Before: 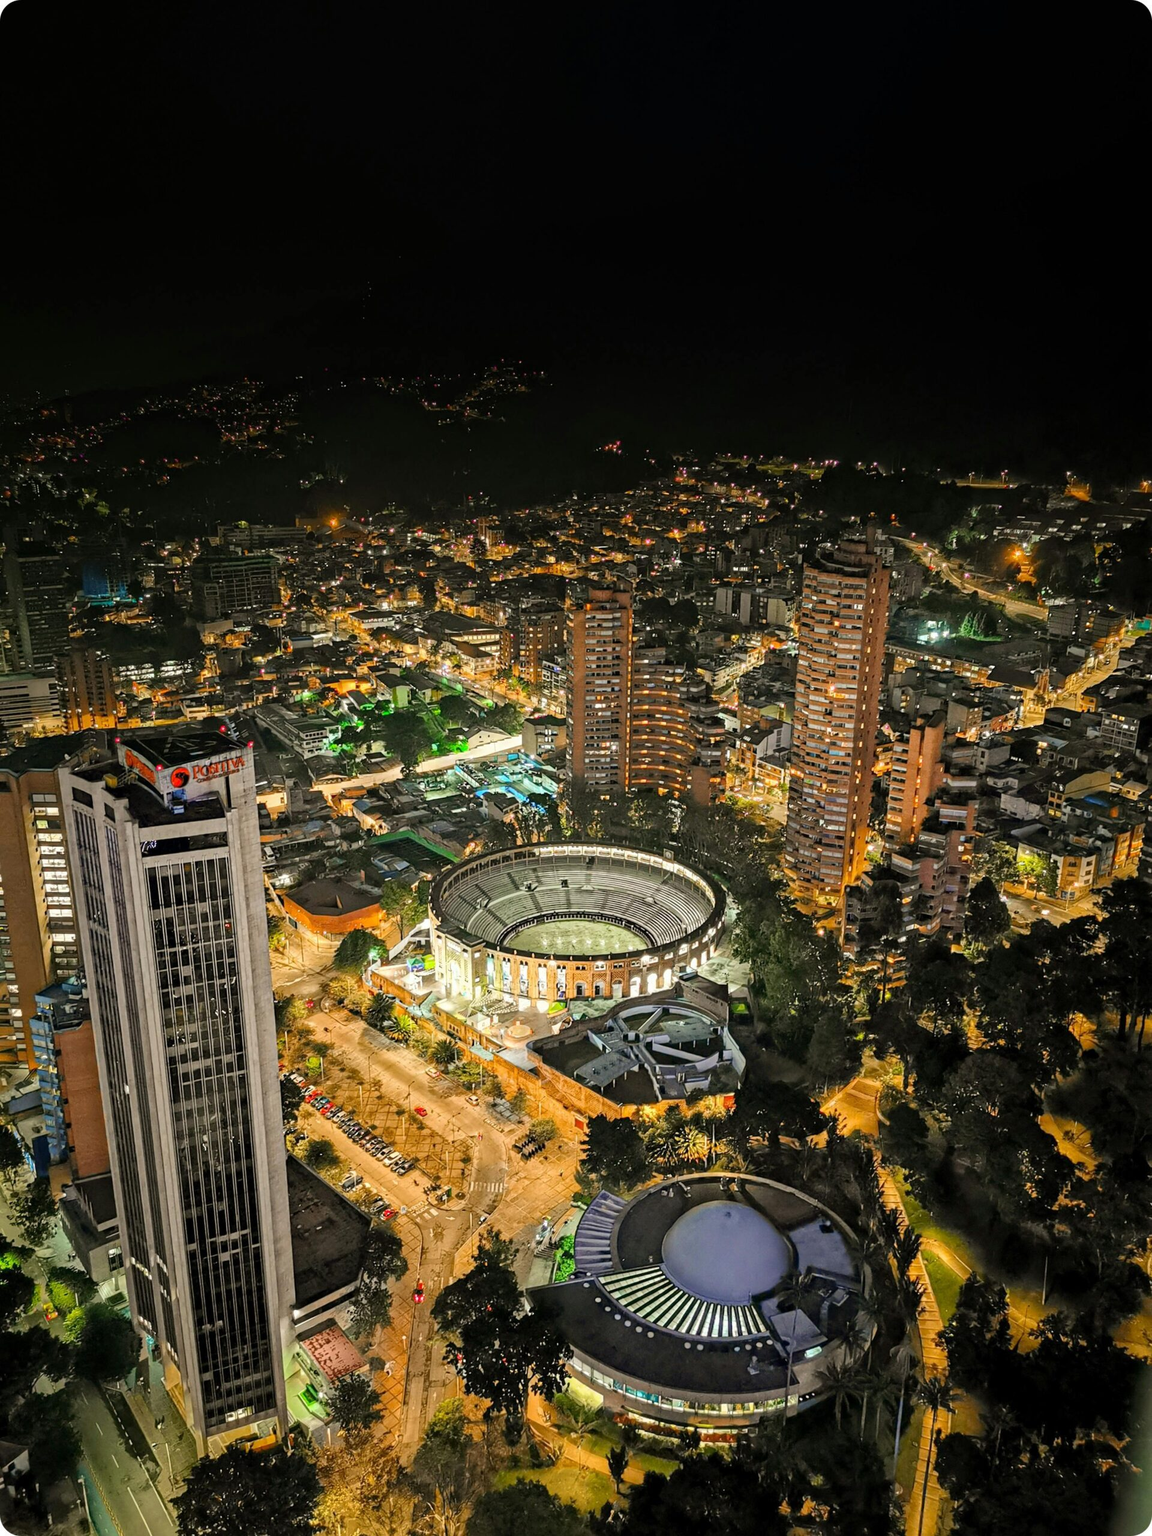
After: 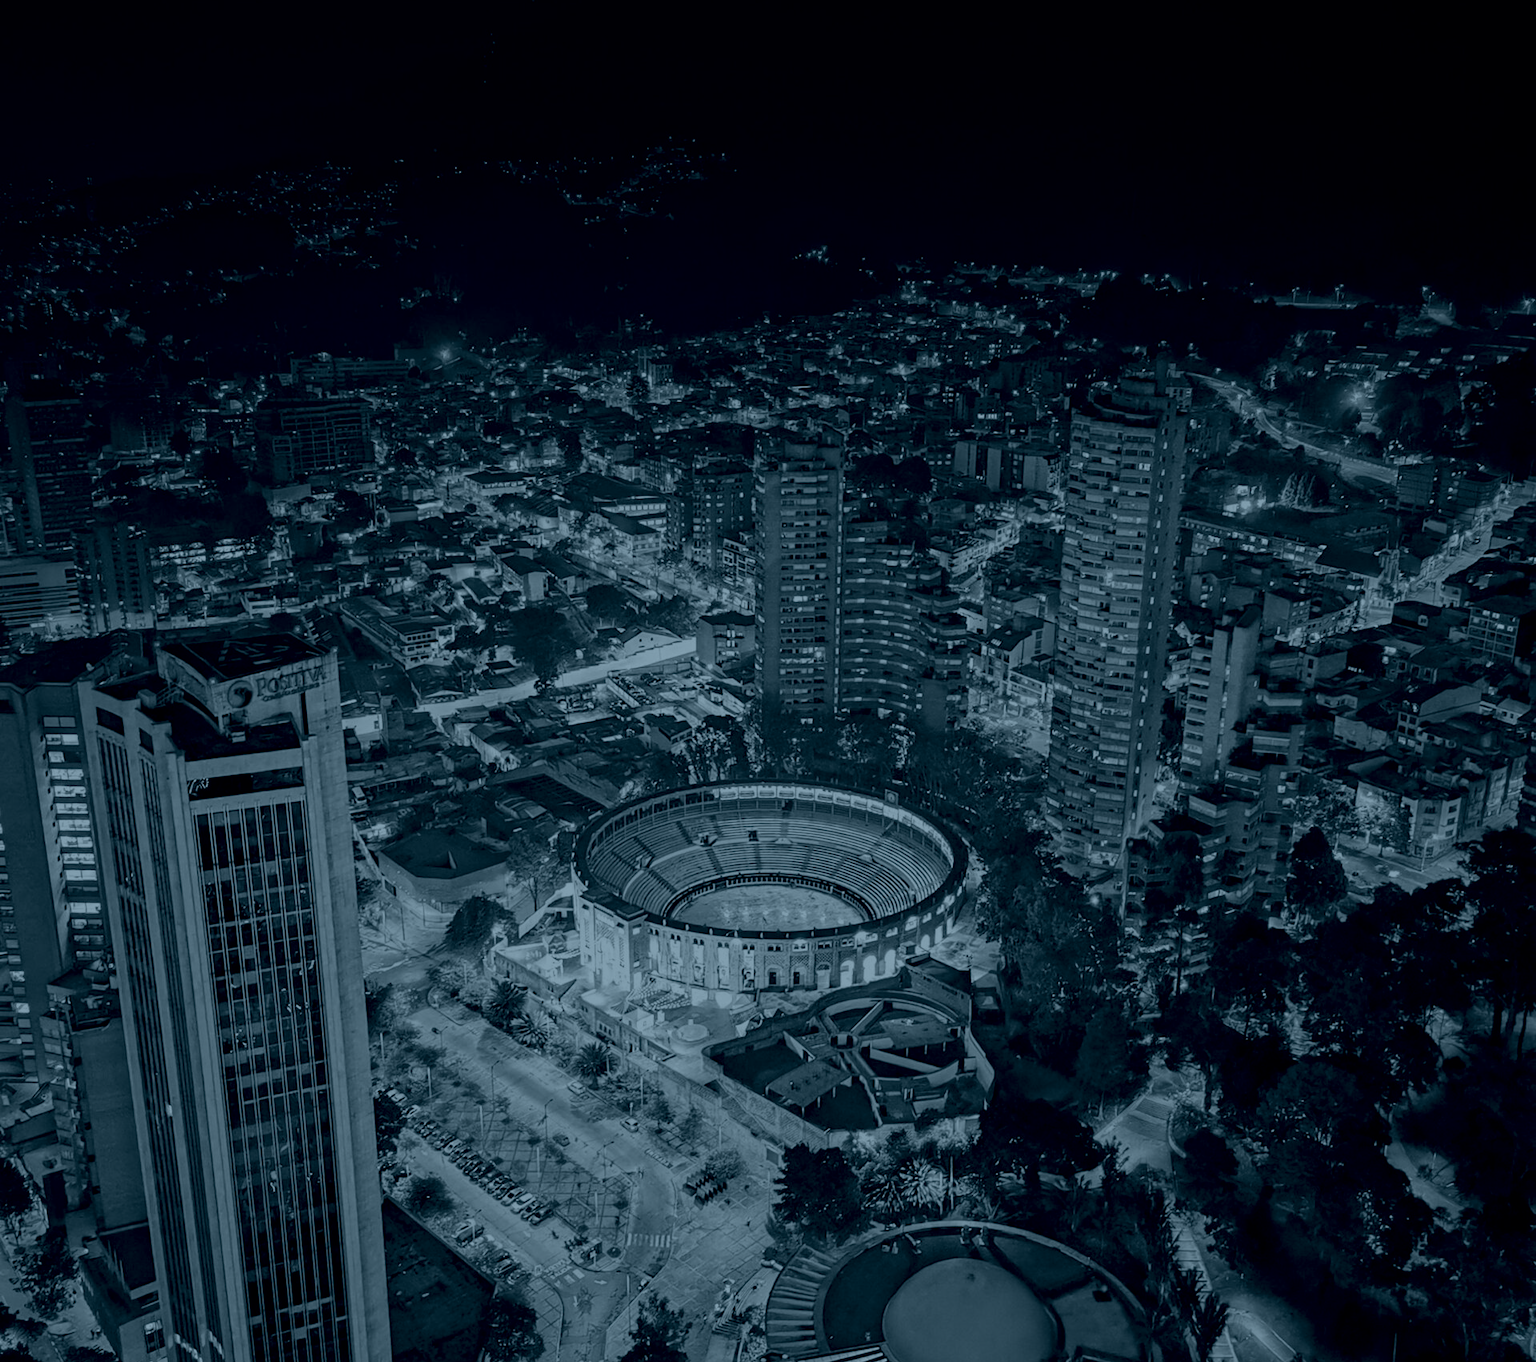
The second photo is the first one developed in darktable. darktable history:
exposure: exposure 0.507 EV, compensate highlight preservation false
crop: top 16.727%, bottom 16.727%
colorize: hue 194.4°, saturation 29%, source mix 61.75%, lightness 3.98%, version 1
